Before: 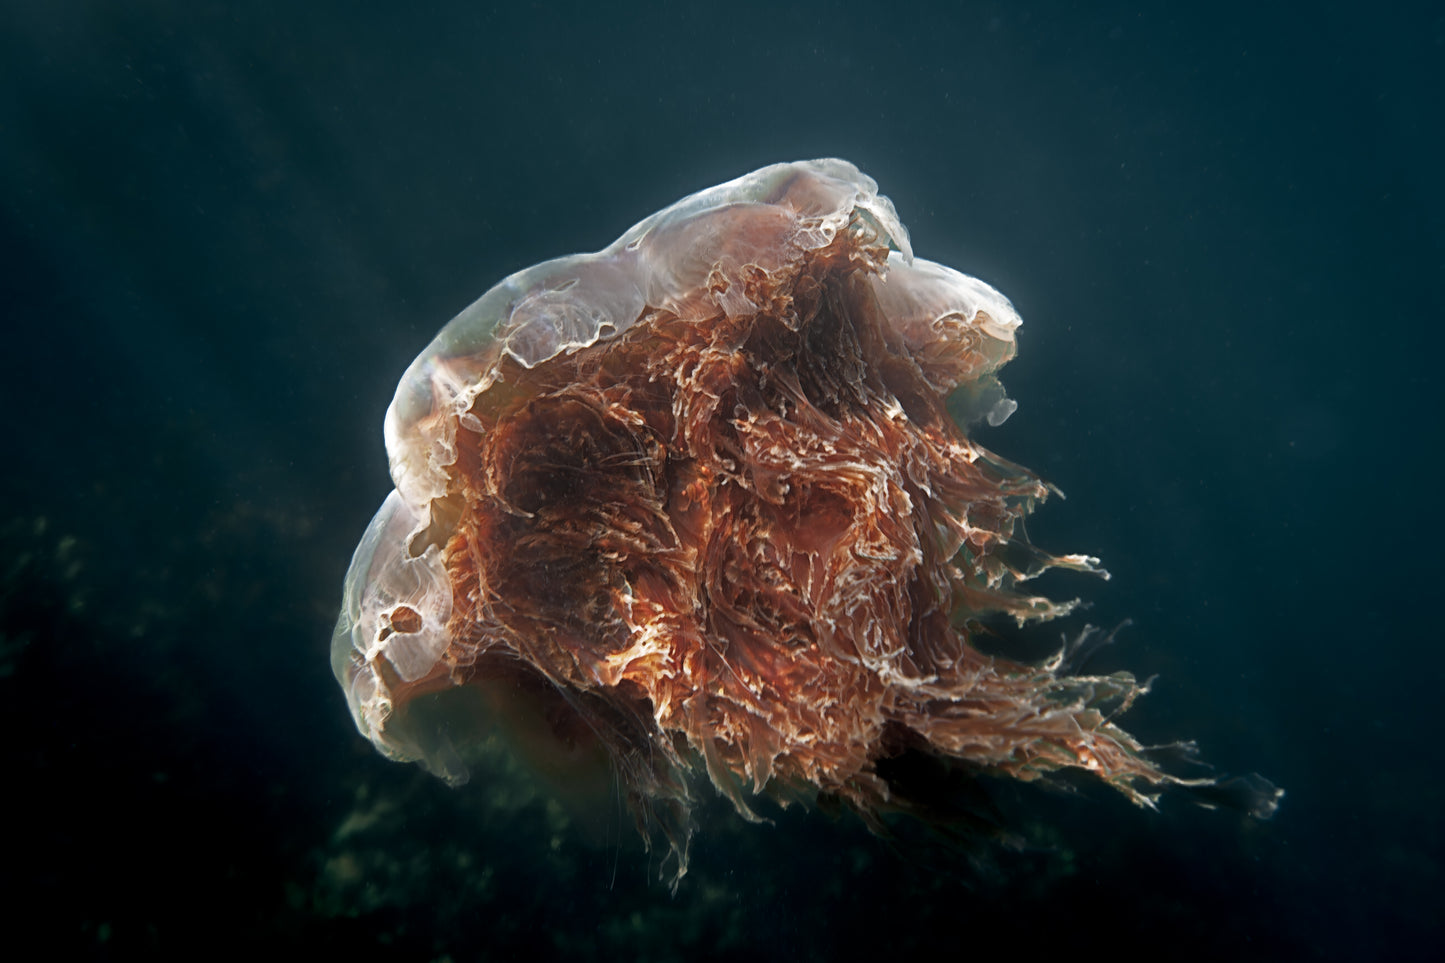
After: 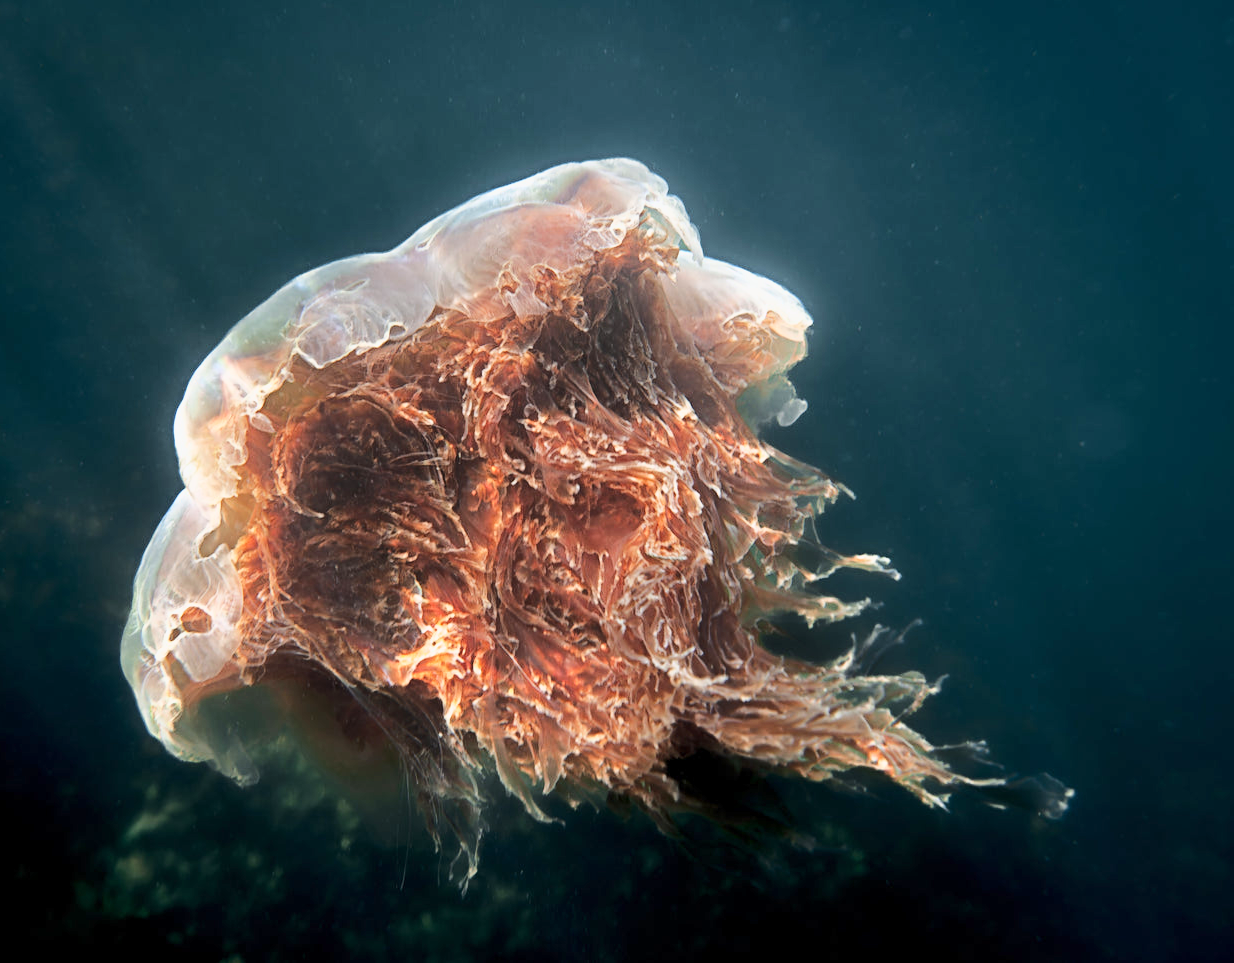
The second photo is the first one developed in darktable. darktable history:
base curve: curves: ch0 [(0, 0) (0.025, 0.046) (0.112, 0.277) (0.467, 0.74) (0.814, 0.929) (1, 0.942)]
crop and rotate: left 14.584%
